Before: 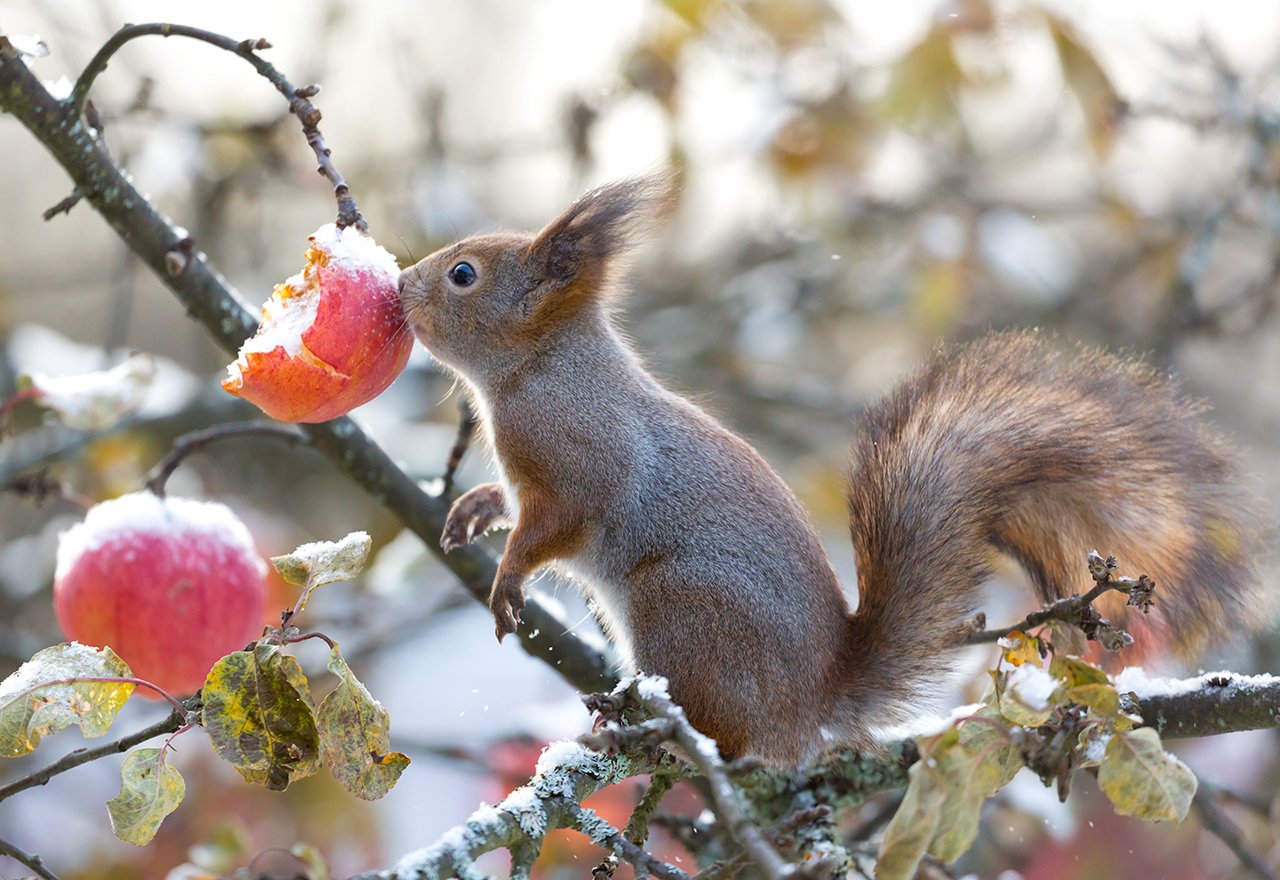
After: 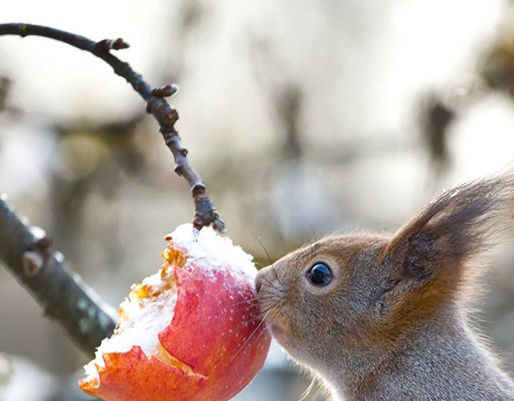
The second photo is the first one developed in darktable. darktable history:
shadows and highlights: soften with gaussian
crop and rotate: left 11.245%, top 0.074%, right 48.555%, bottom 54.339%
